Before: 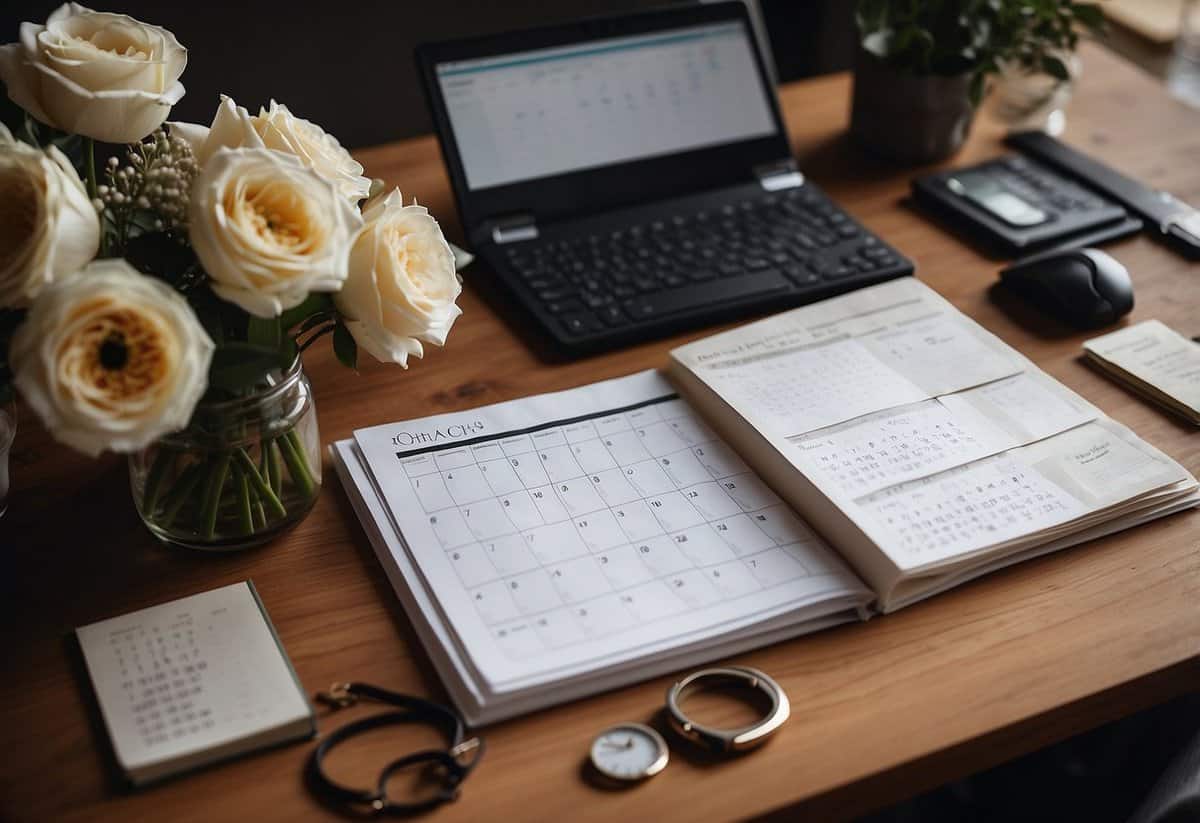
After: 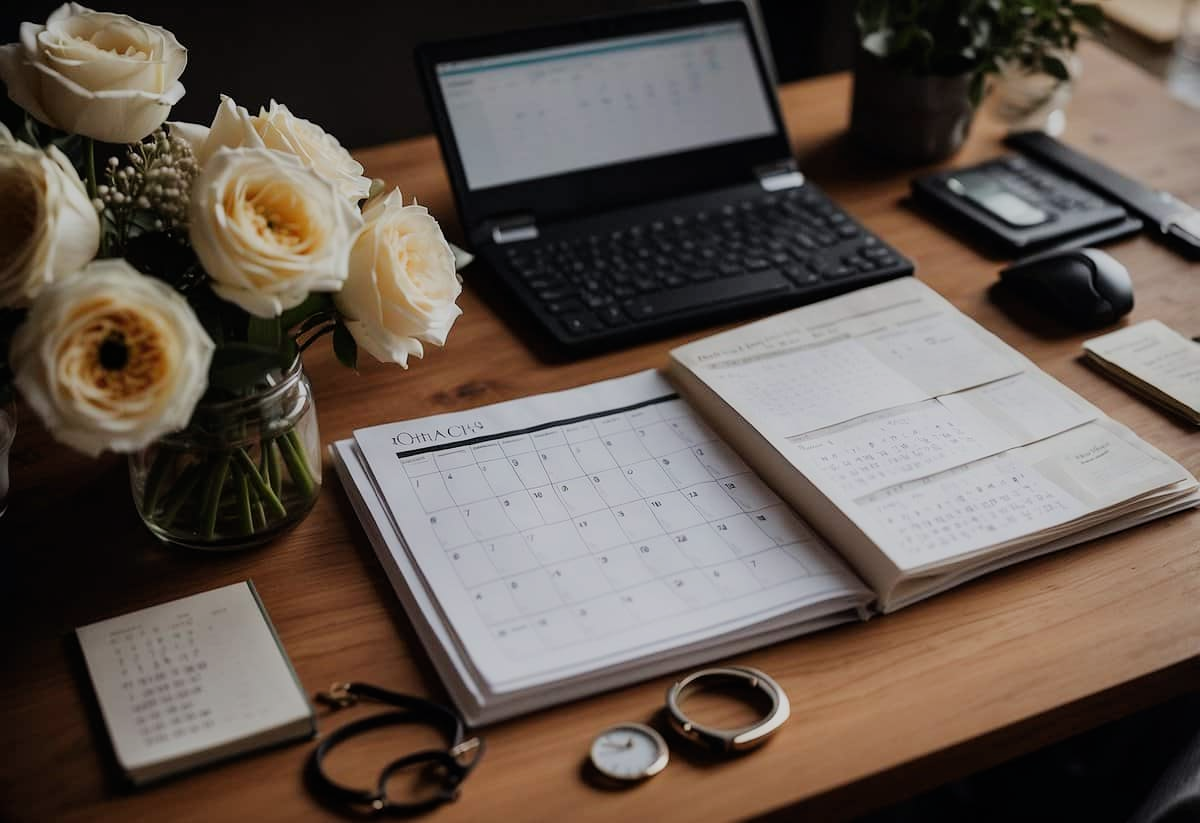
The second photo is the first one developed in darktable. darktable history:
filmic rgb: black relative exposure -7.65 EV, white relative exposure 4.56 EV, hardness 3.61, contrast in shadows safe
